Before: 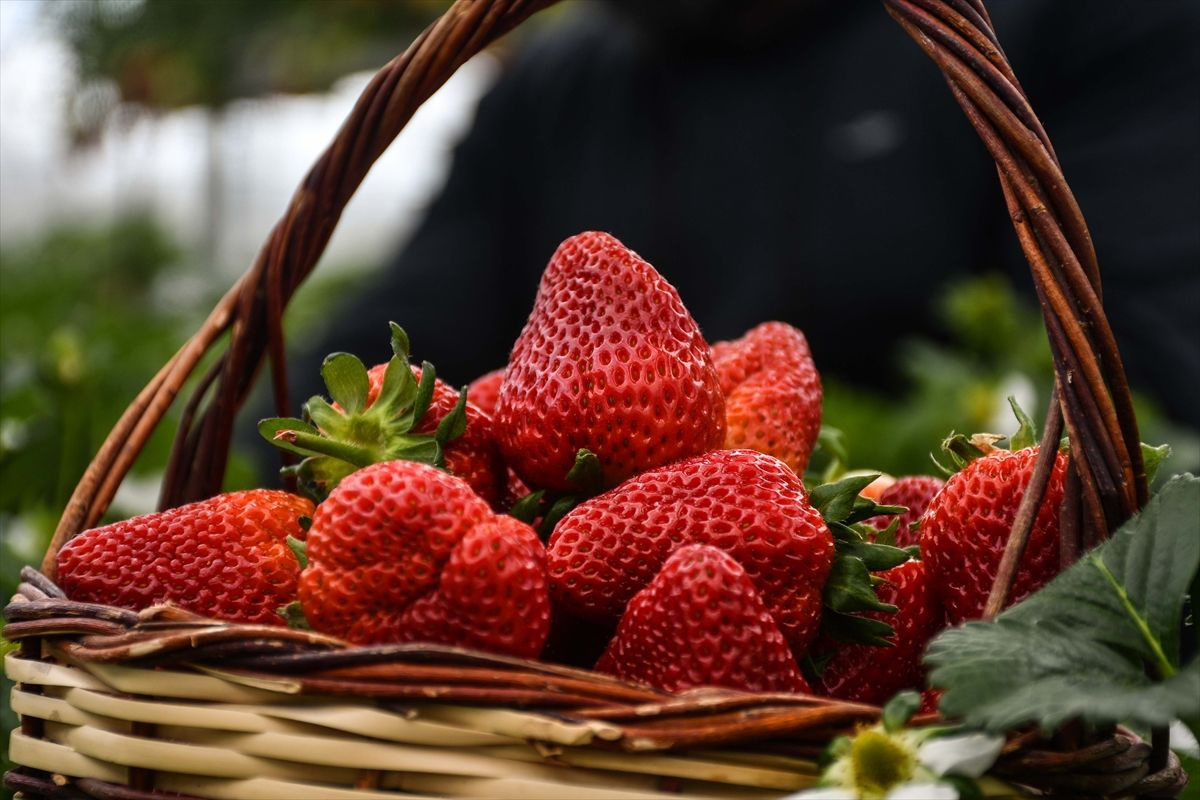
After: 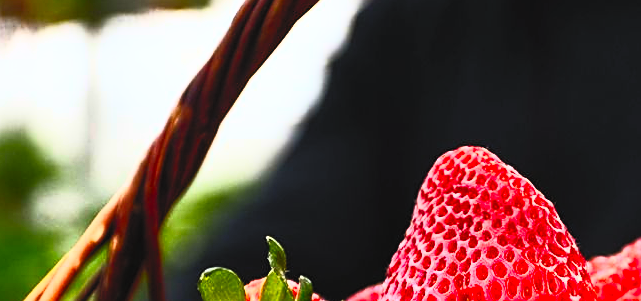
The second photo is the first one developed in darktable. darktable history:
contrast brightness saturation: contrast 0.997, brightness 0.998, saturation 0.989
crop: left 10.32%, top 10.721%, right 36.255%, bottom 51.602%
sharpen: on, module defaults
filmic rgb: black relative exposure -7.65 EV, white relative exposure 4.56 EV, hardness 3.61
